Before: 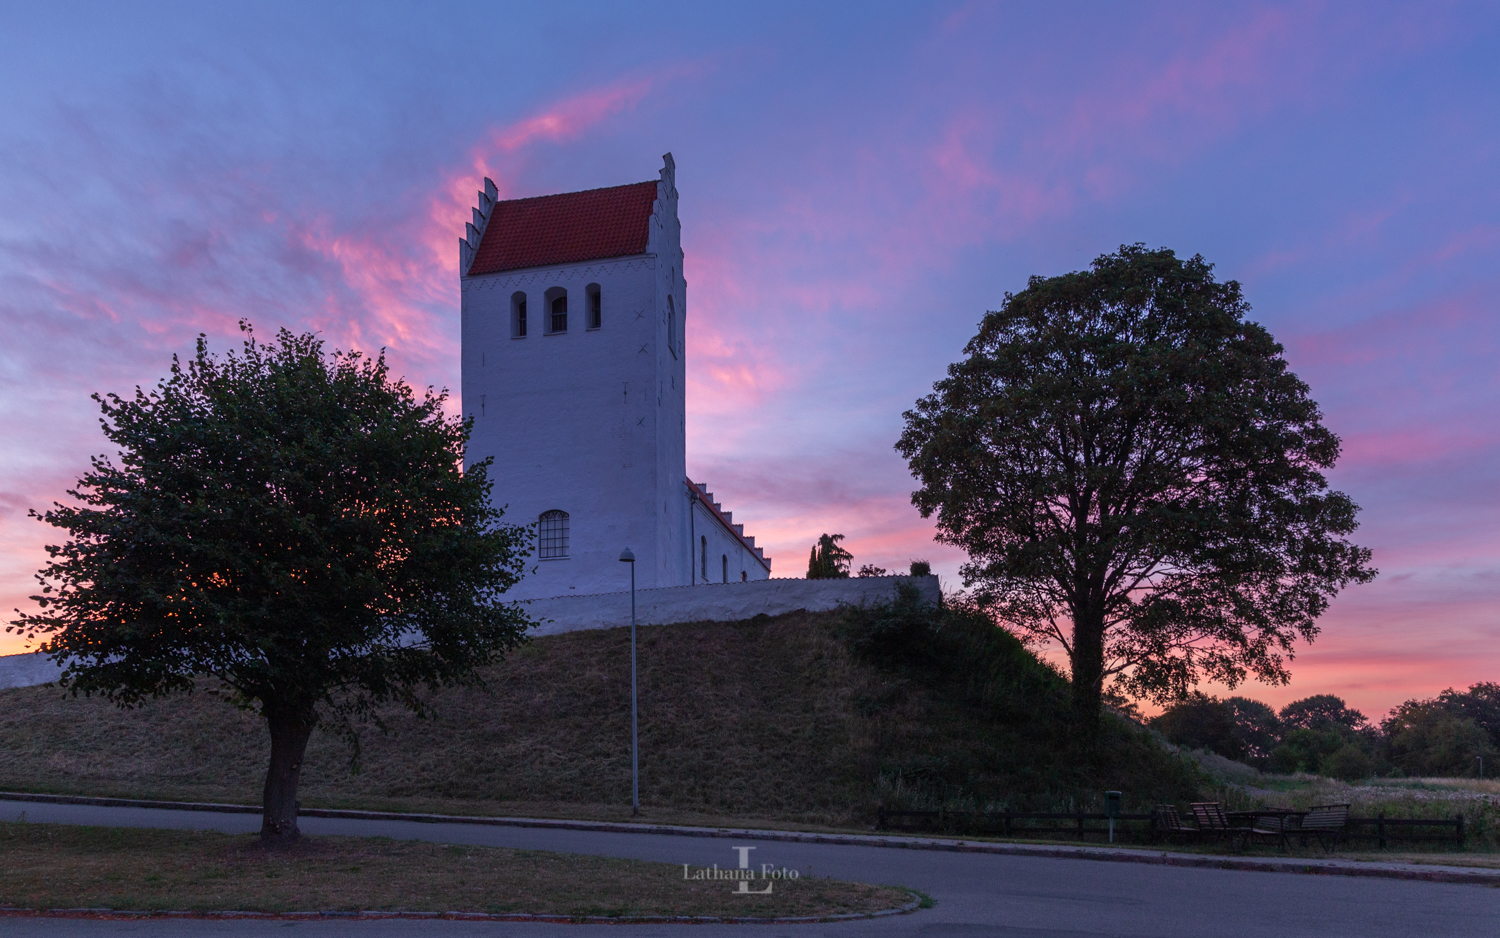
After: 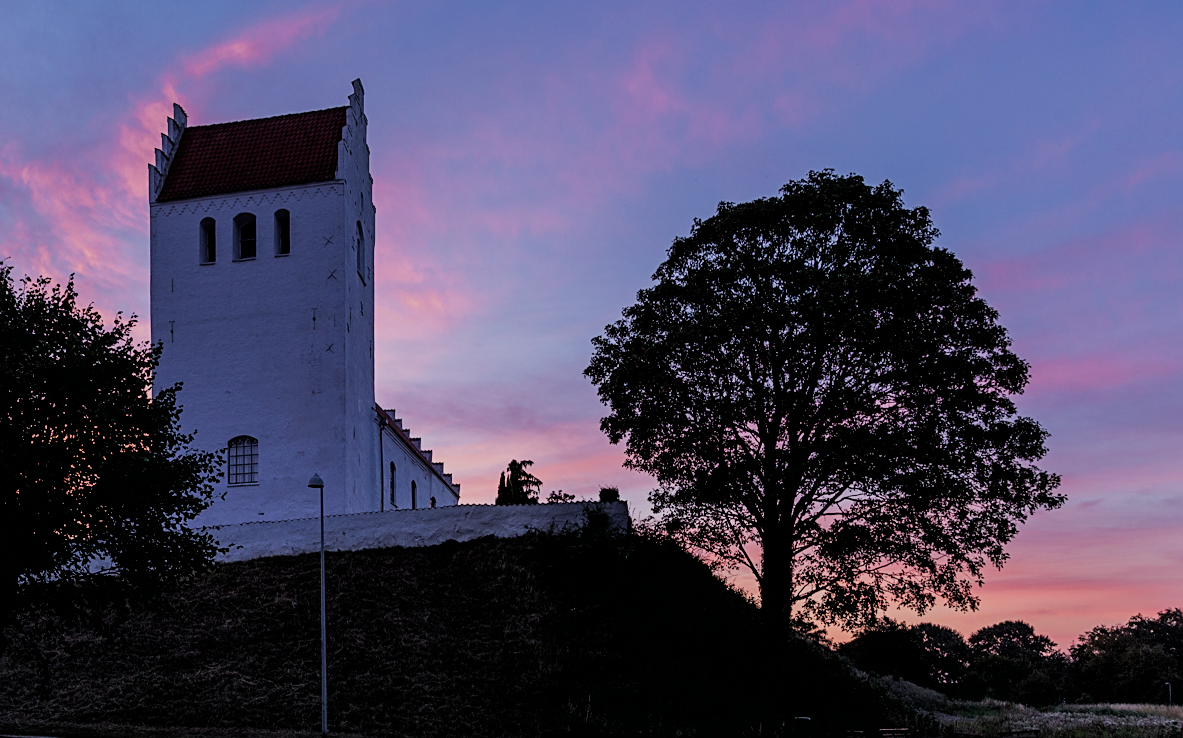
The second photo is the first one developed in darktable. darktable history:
crop and rotate: left 20.74%, top 7.912%, right 0.375%, bottom 13.378%
filmic rgb: black relative exposure -4.14 EV, white relative exposure 5.1 EV, hardness 2.11, contrast 1.165
sharpen: on, module defaults
